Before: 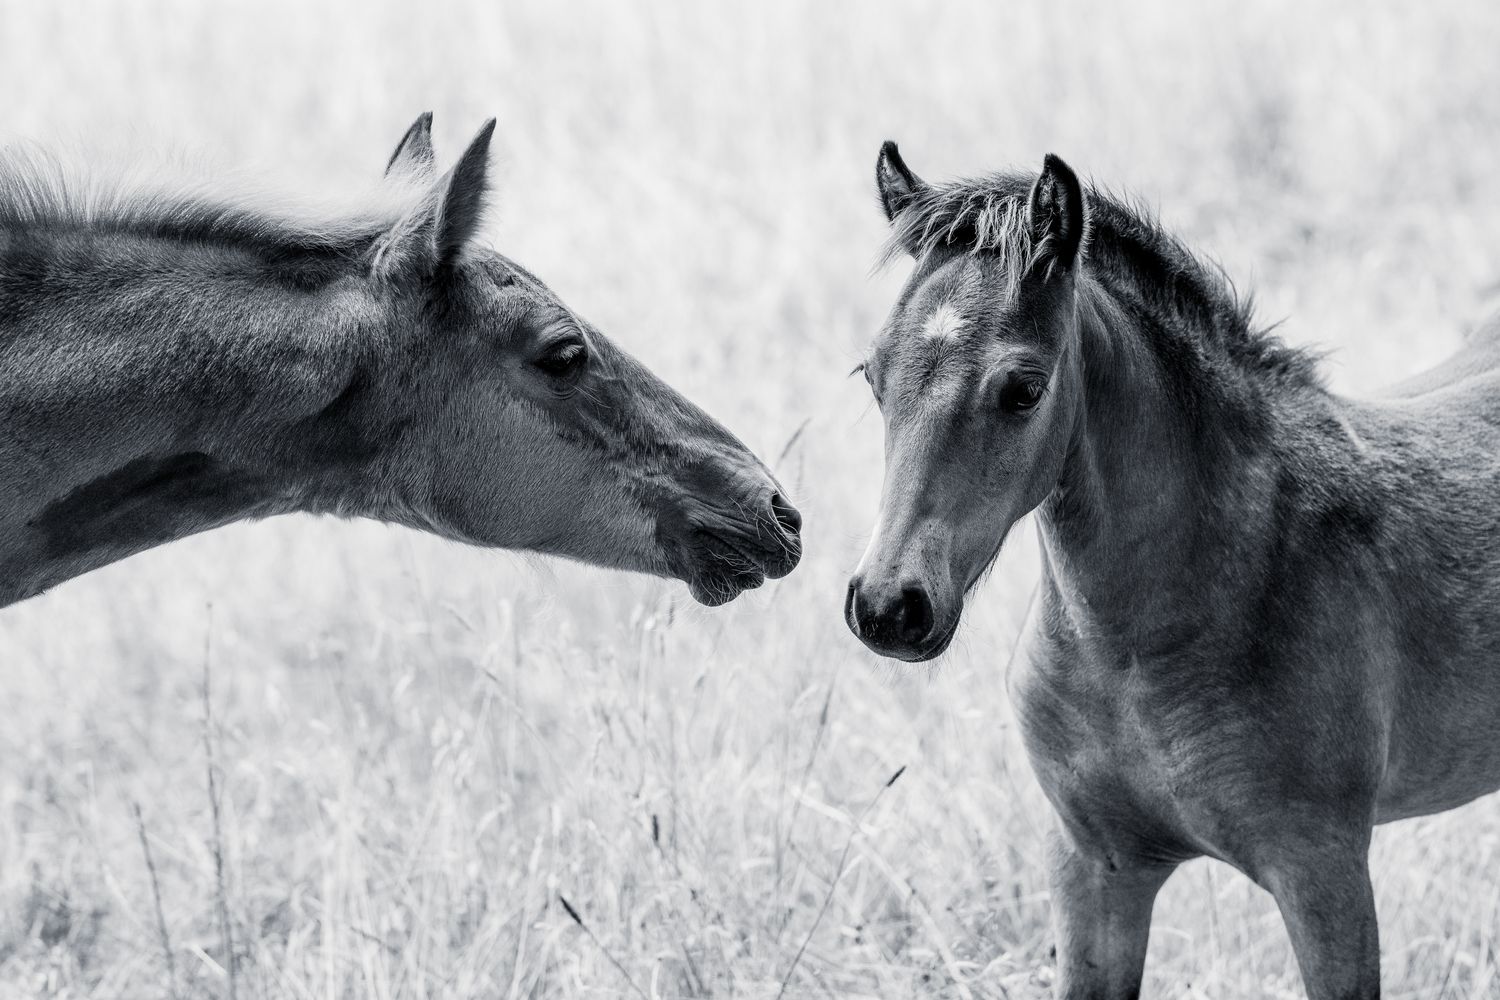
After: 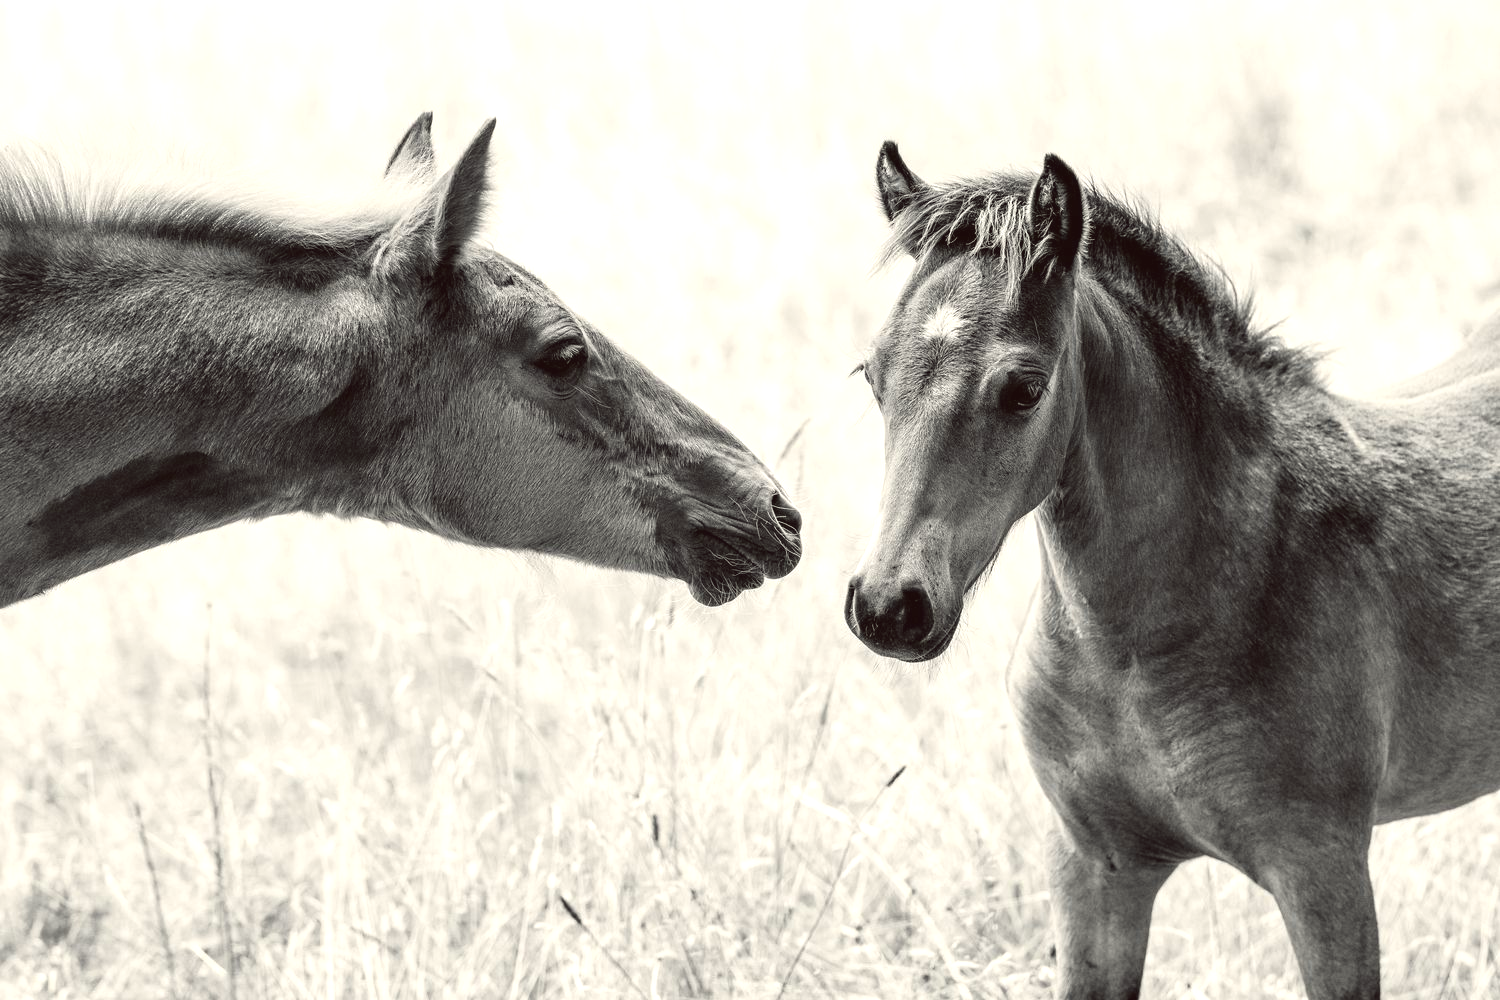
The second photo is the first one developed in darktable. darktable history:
exposure: exposure 0.6 EV, compensate highlight preservation false
color balance: lift [1.005, 1.002, 0.998, 0.998], gamma [1, 1.021, 1.02, 0.979], gain [0.923, 1.066, 1.056, 0.934]
